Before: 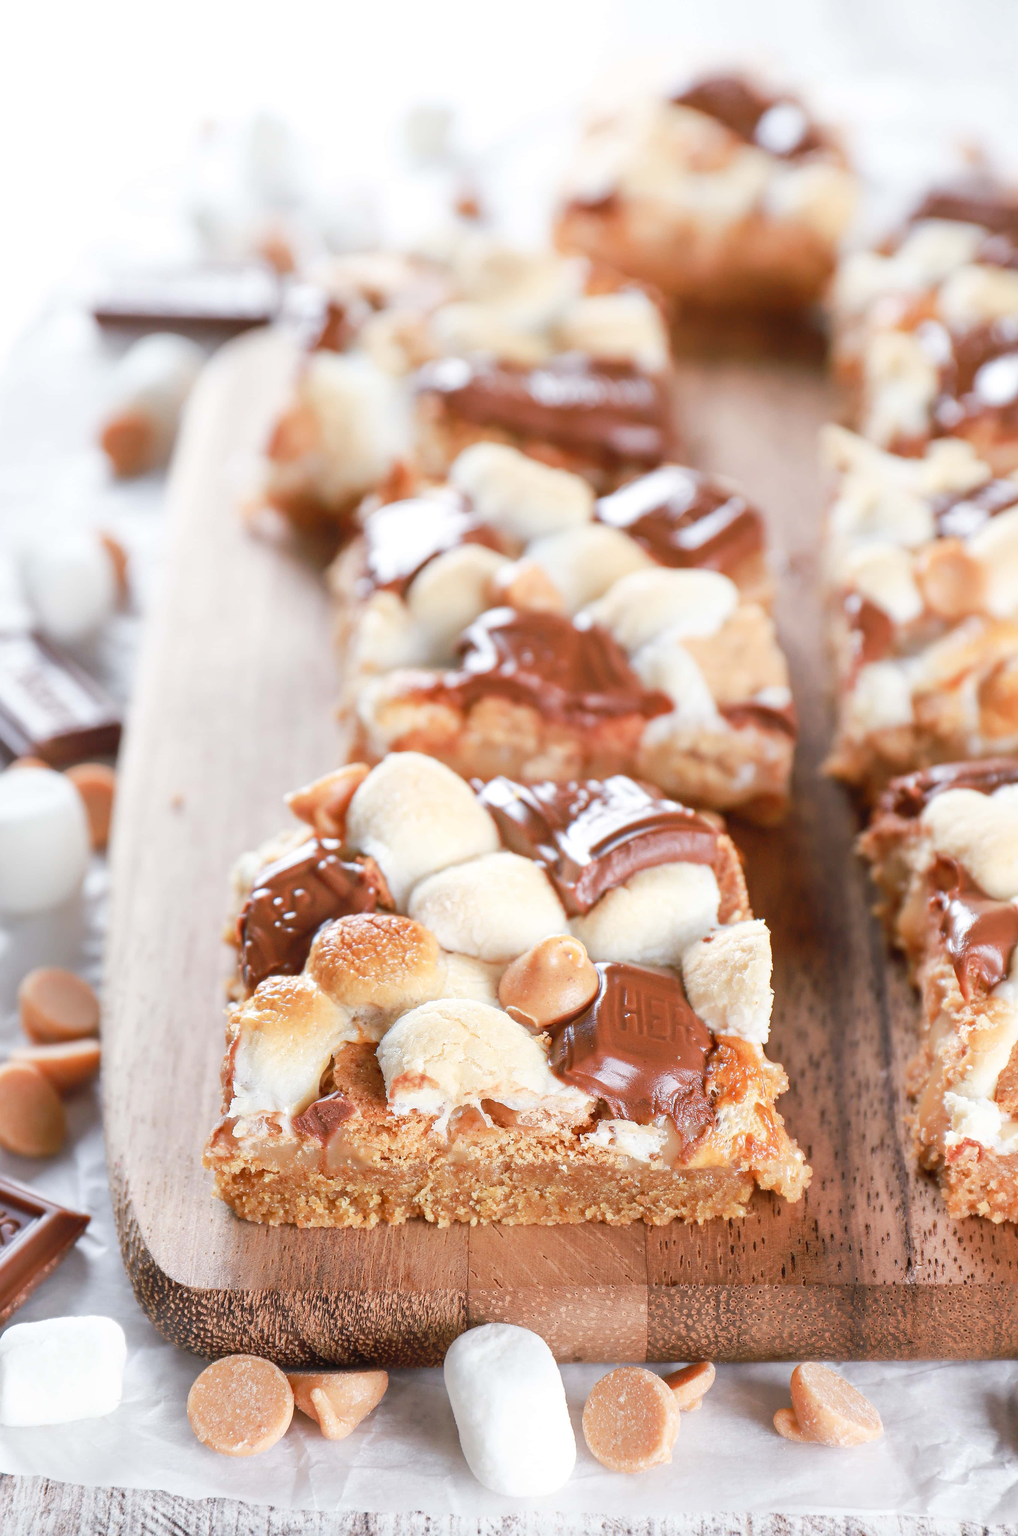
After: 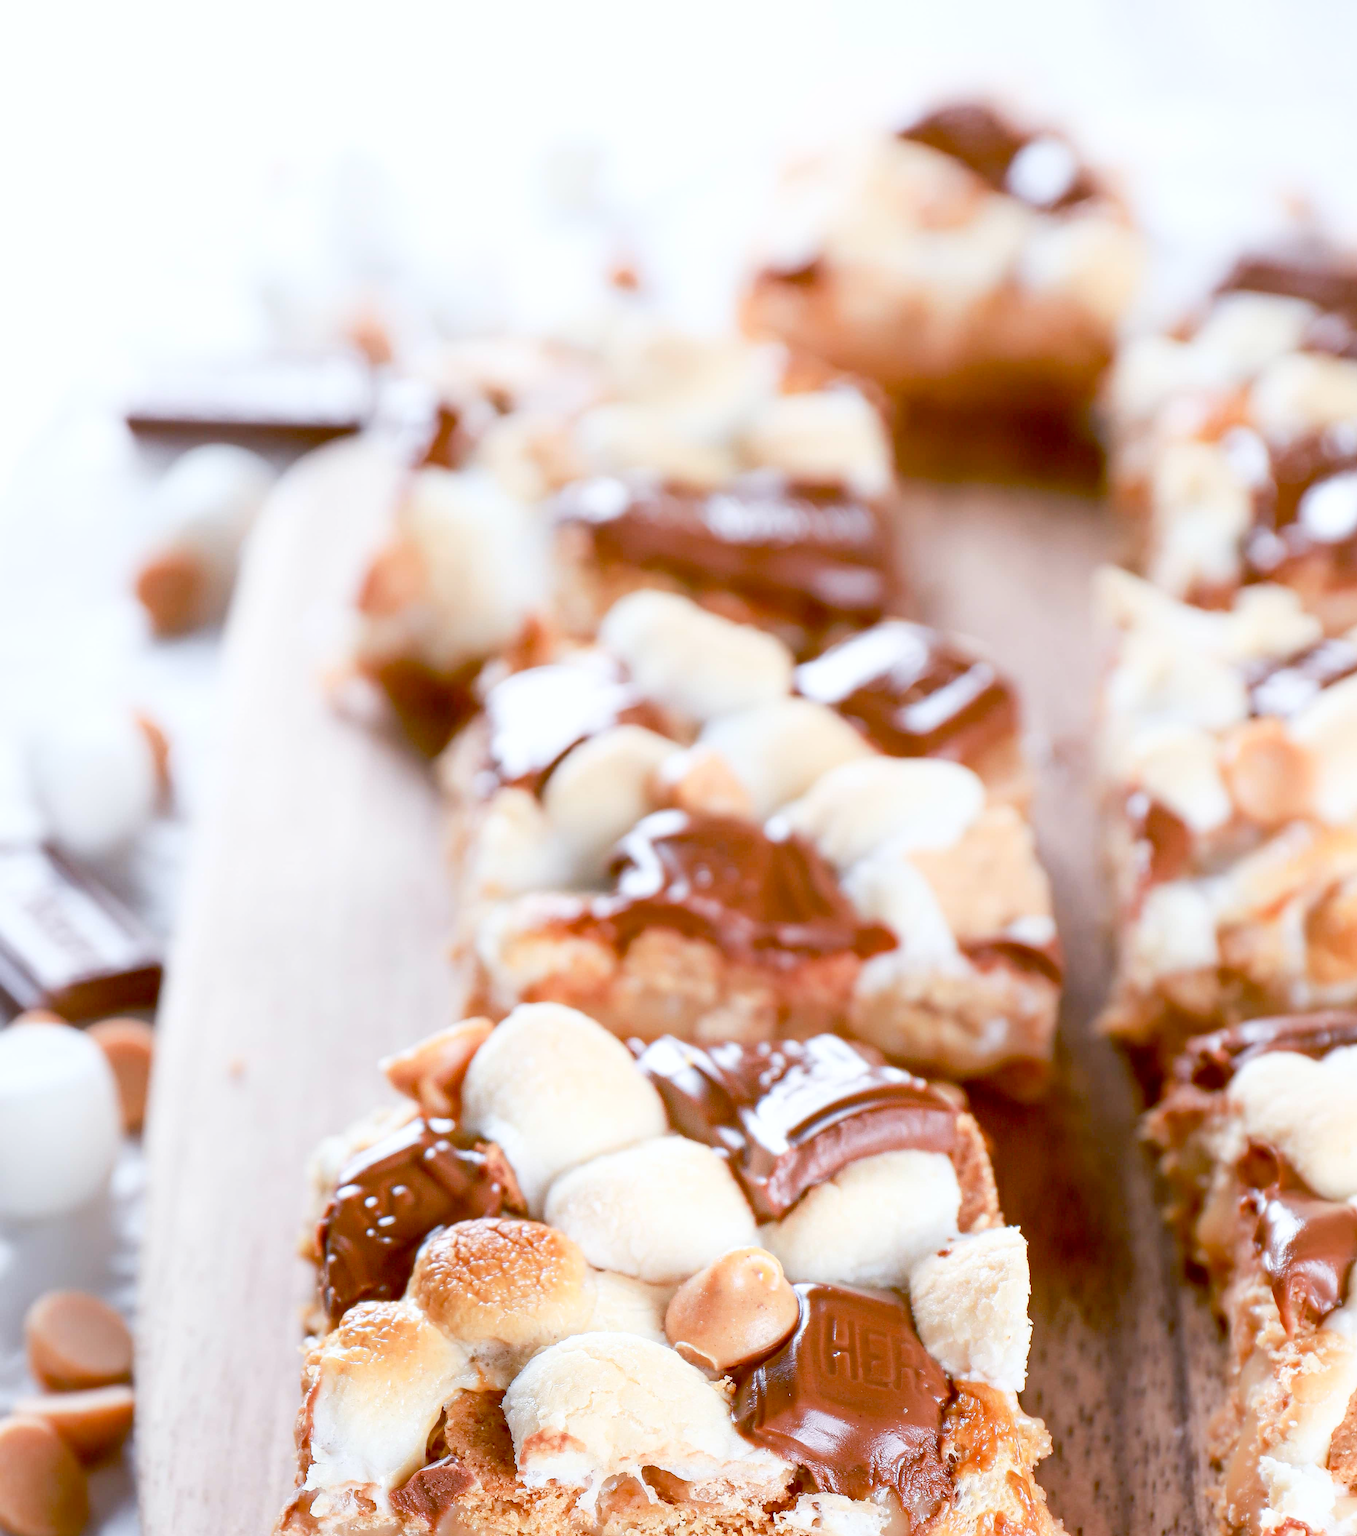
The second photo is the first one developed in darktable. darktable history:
shadows and highlights: shadows 0, highlights 40
color balance: lift [1, 1.015, 1.004, 0.985], gamma [1, 0.958, 0.971, 1.042], gain [1, 0.956, 0.977, 1.044]
exposure: black level correction 0.009, compensate highlight preservation false
crop: bottom 24.988%
